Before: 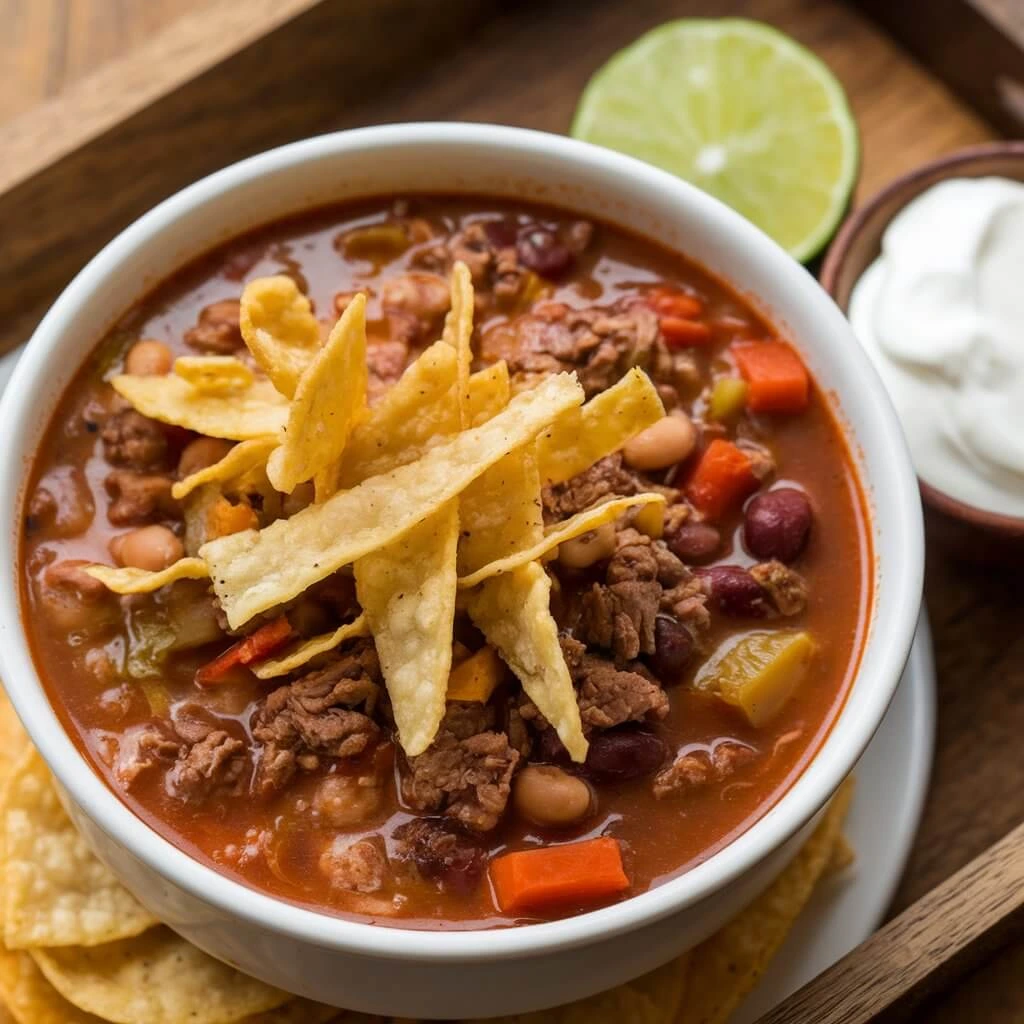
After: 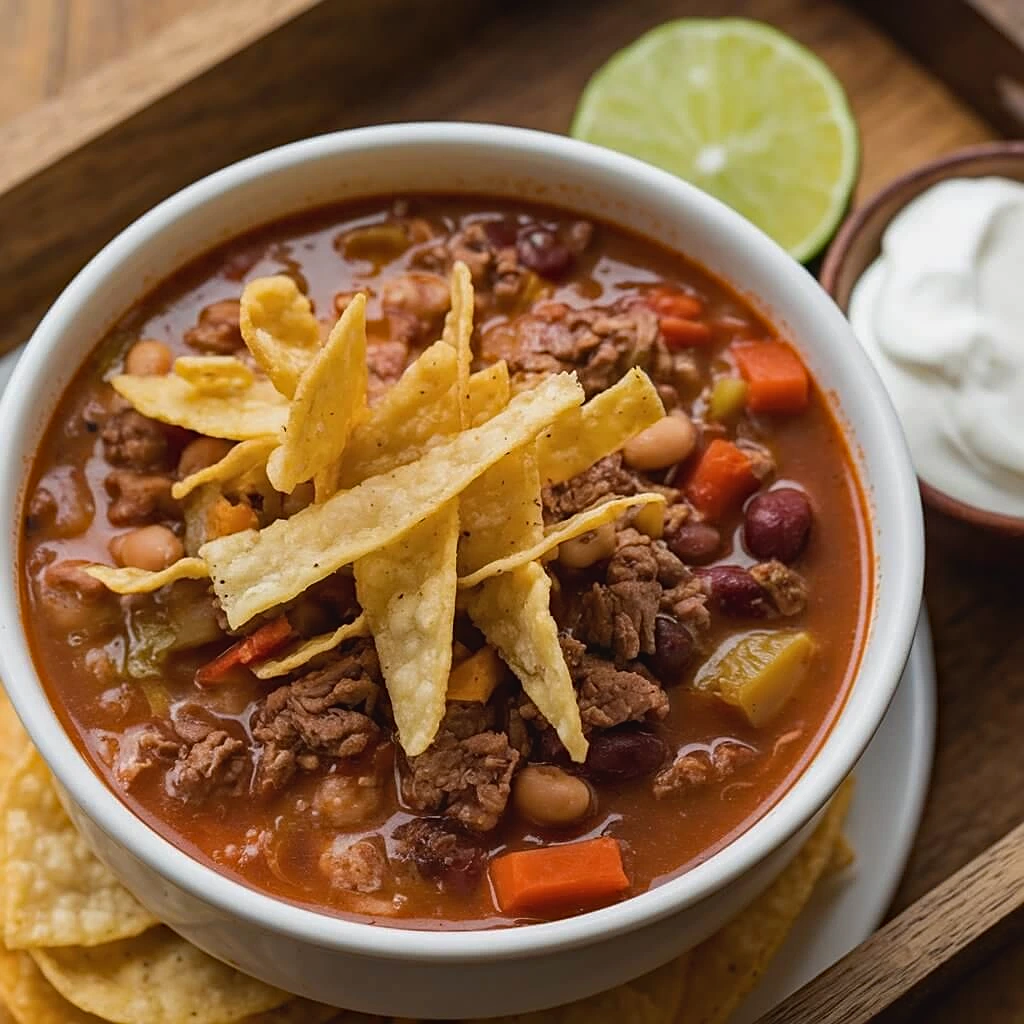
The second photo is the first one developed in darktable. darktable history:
haze removal: compatibility mode true, adaptive false
contrast brightness saturation: contrast -0.079, brightness -0.033, saturation -0.114
sharpen: on, module defaults
